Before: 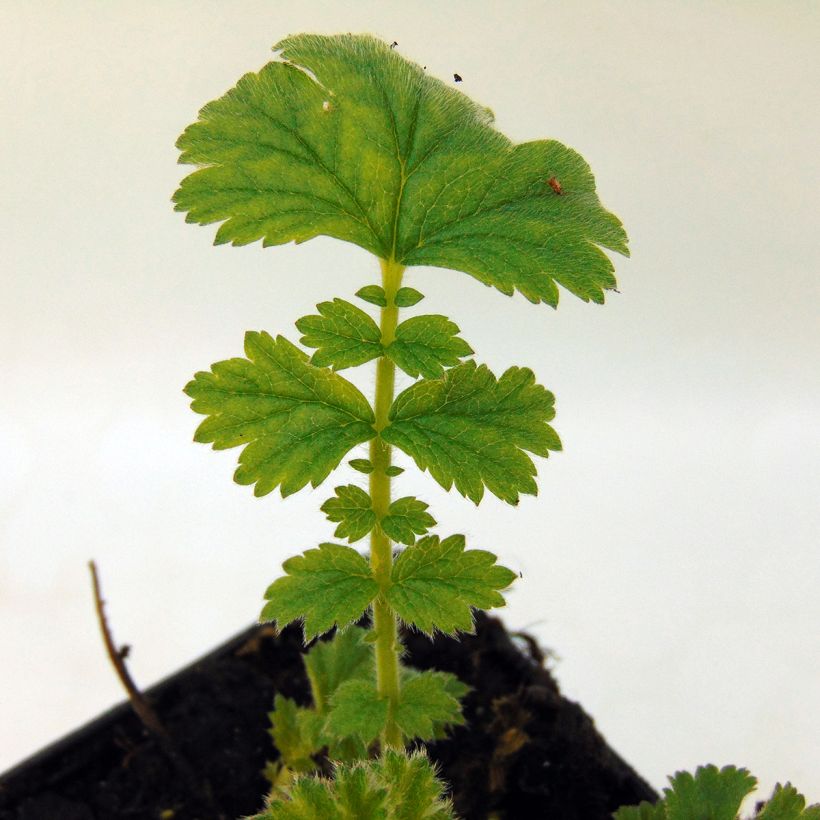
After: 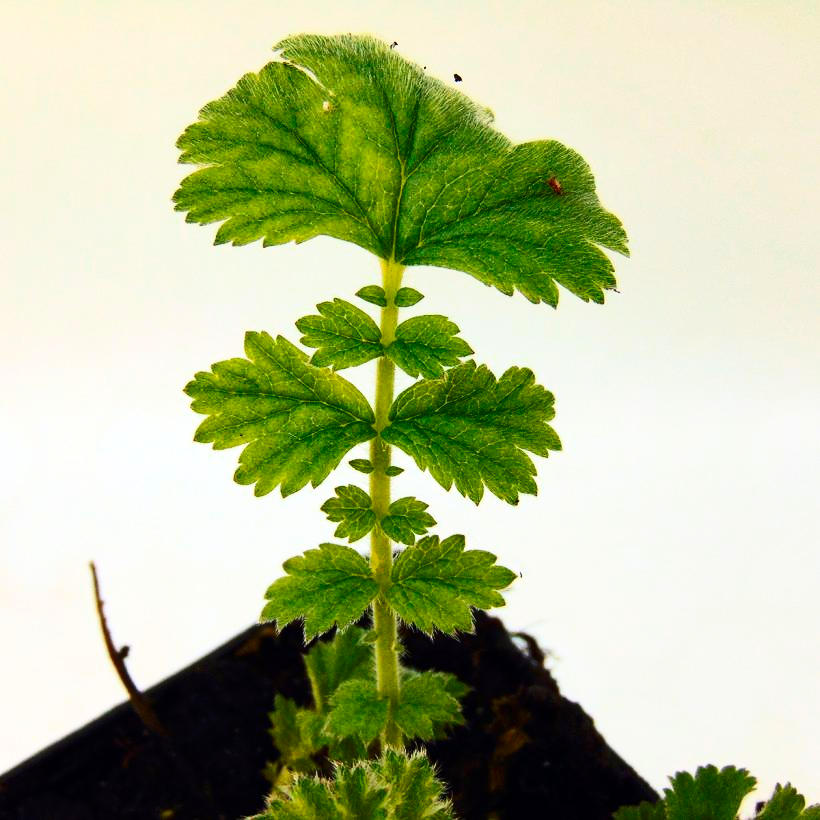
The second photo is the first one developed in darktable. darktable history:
shadows and highlights: shadows 32.38, highlights -33.05, soften with gaussian
contrast brightness saturation: contrast 0.403, brightness 0.042, saturation 0.26
